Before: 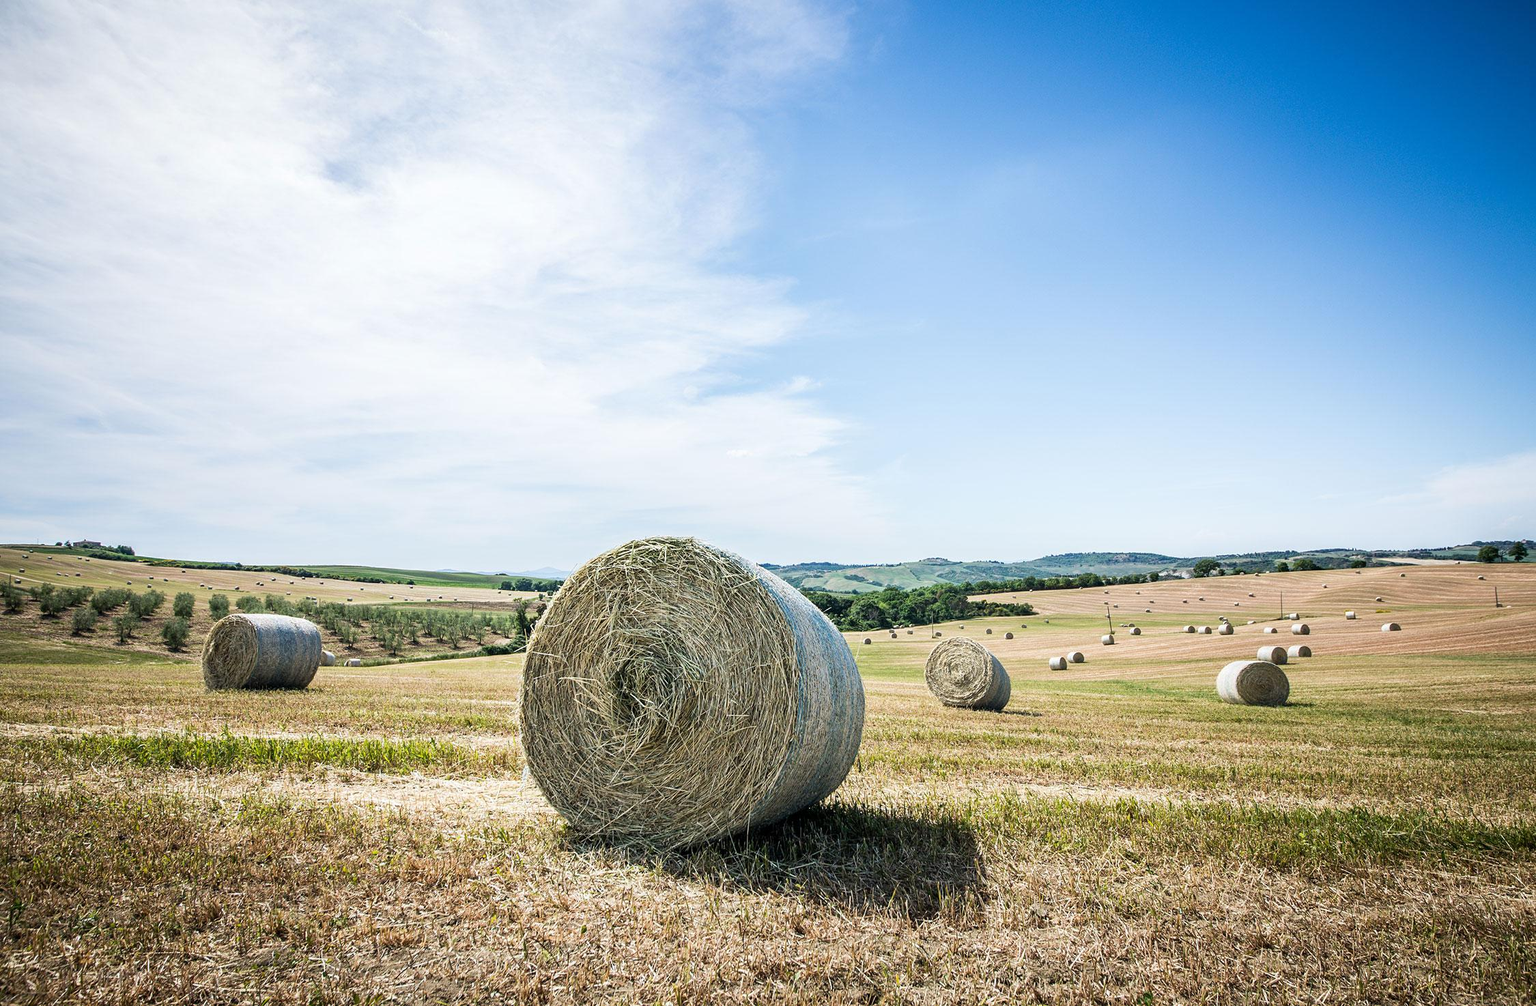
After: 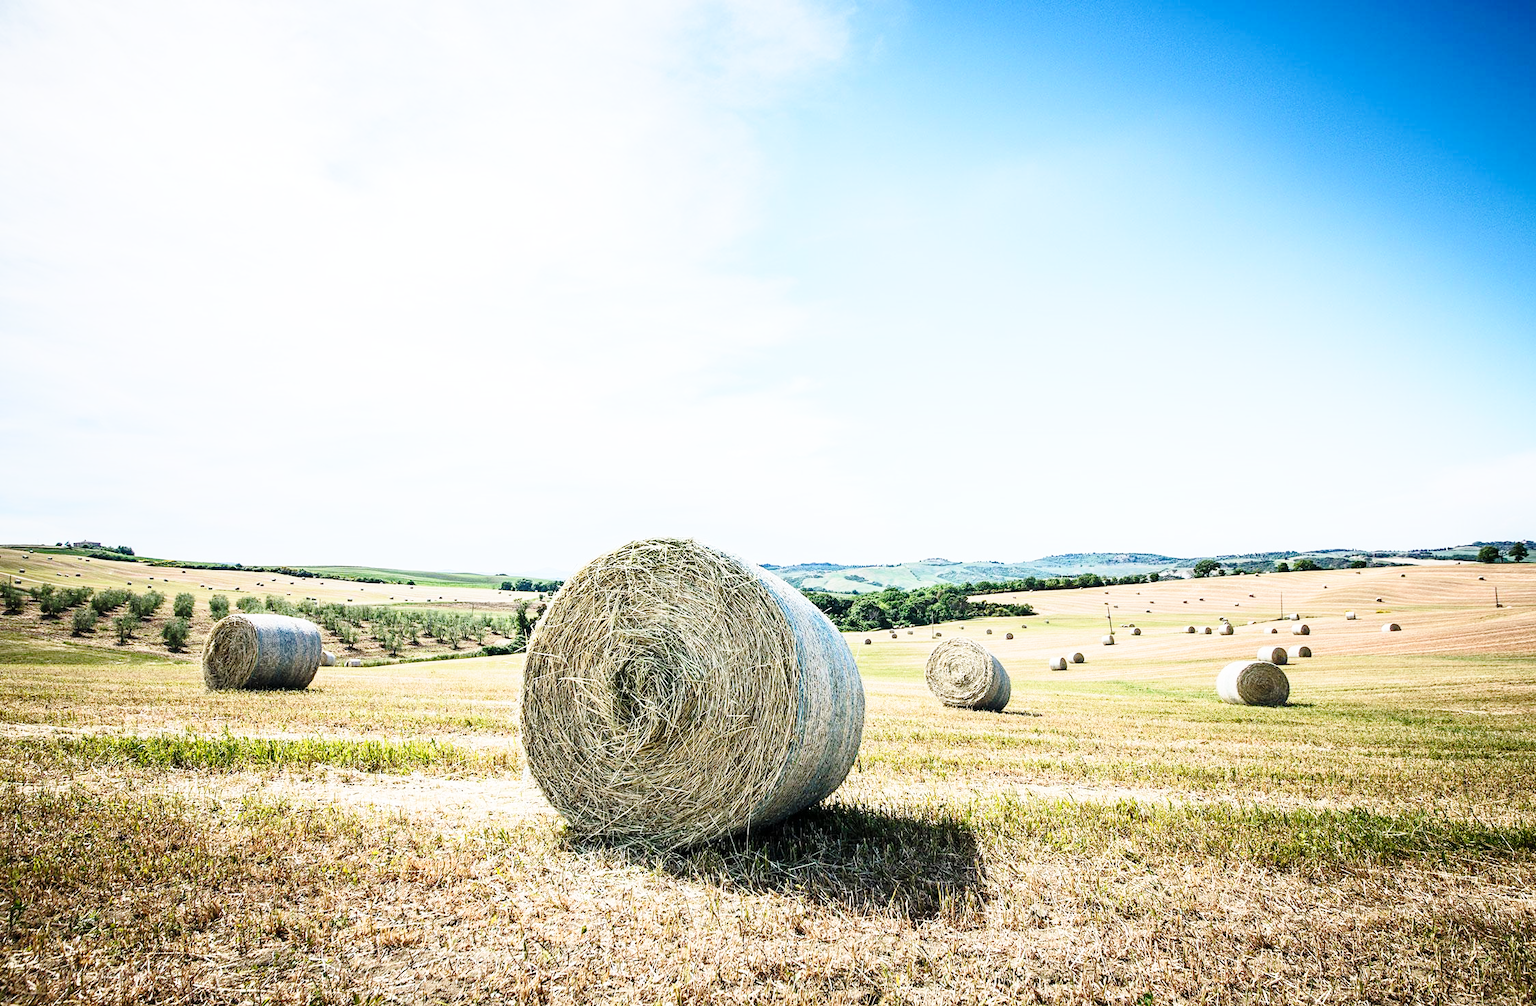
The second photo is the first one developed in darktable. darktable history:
base curve: curves: ch0 [(0, 0) (0.028, 0.03) (0.121, 0.232) (0.46, 0.748) (0.859, 0.968) (1, 1)], preserve colors none
shadows and highlights: shadows 0.092, highlights 39.97
